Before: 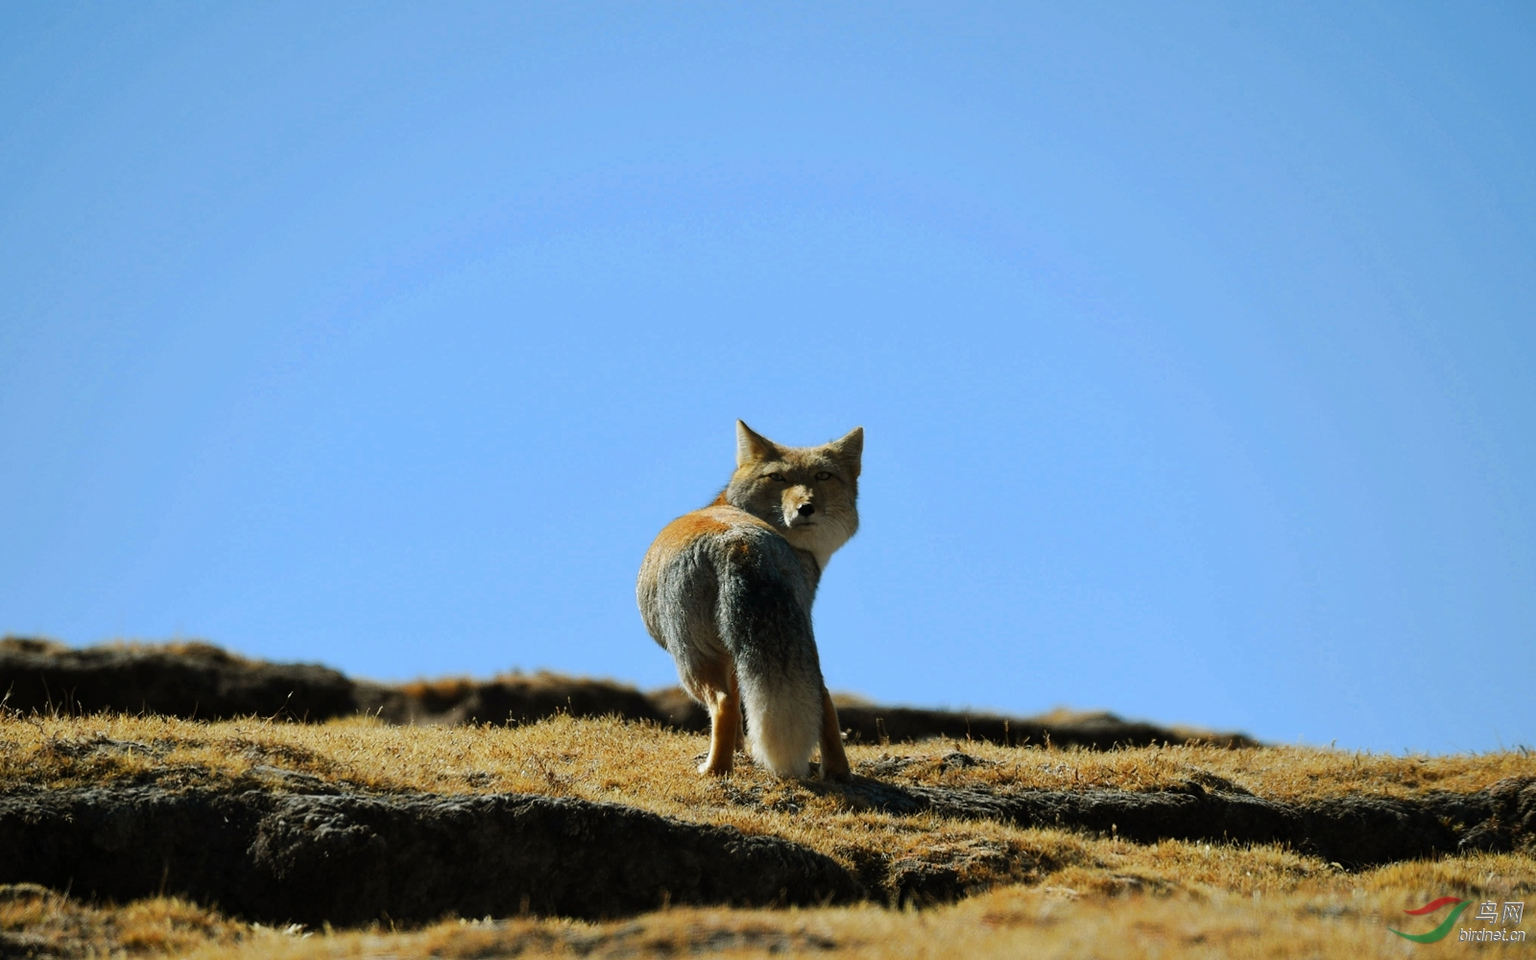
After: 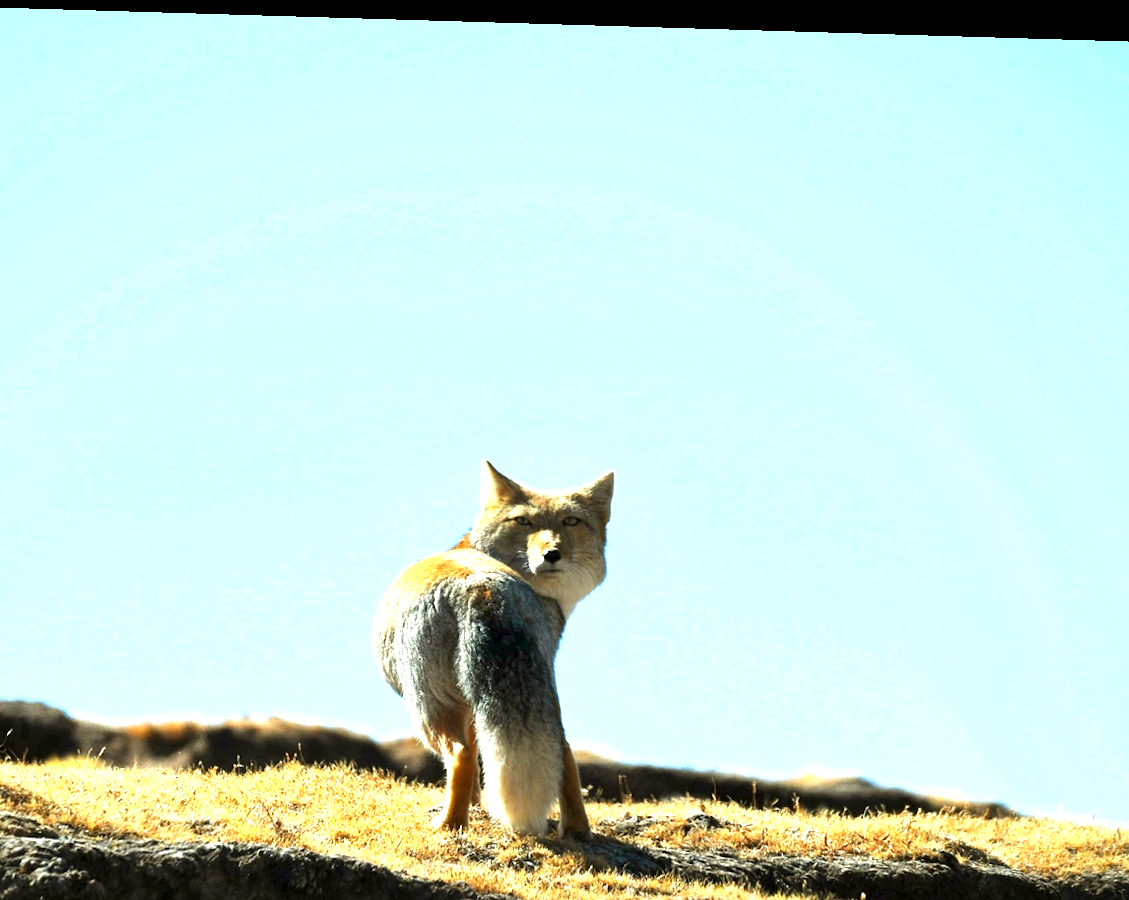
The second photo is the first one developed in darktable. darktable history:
exposure: black level correction 0.001, exposure 1.735 EV, compensate highlight preservation false
crop: left 18.479%, right 12.2%, bottom 13.971%
local contrast: mode bilateral grid, contrast 20, coarseness 50, detail 120%, midtone range 0.2
rotate and perspective: rotation 1.72°, automatic cropping off
